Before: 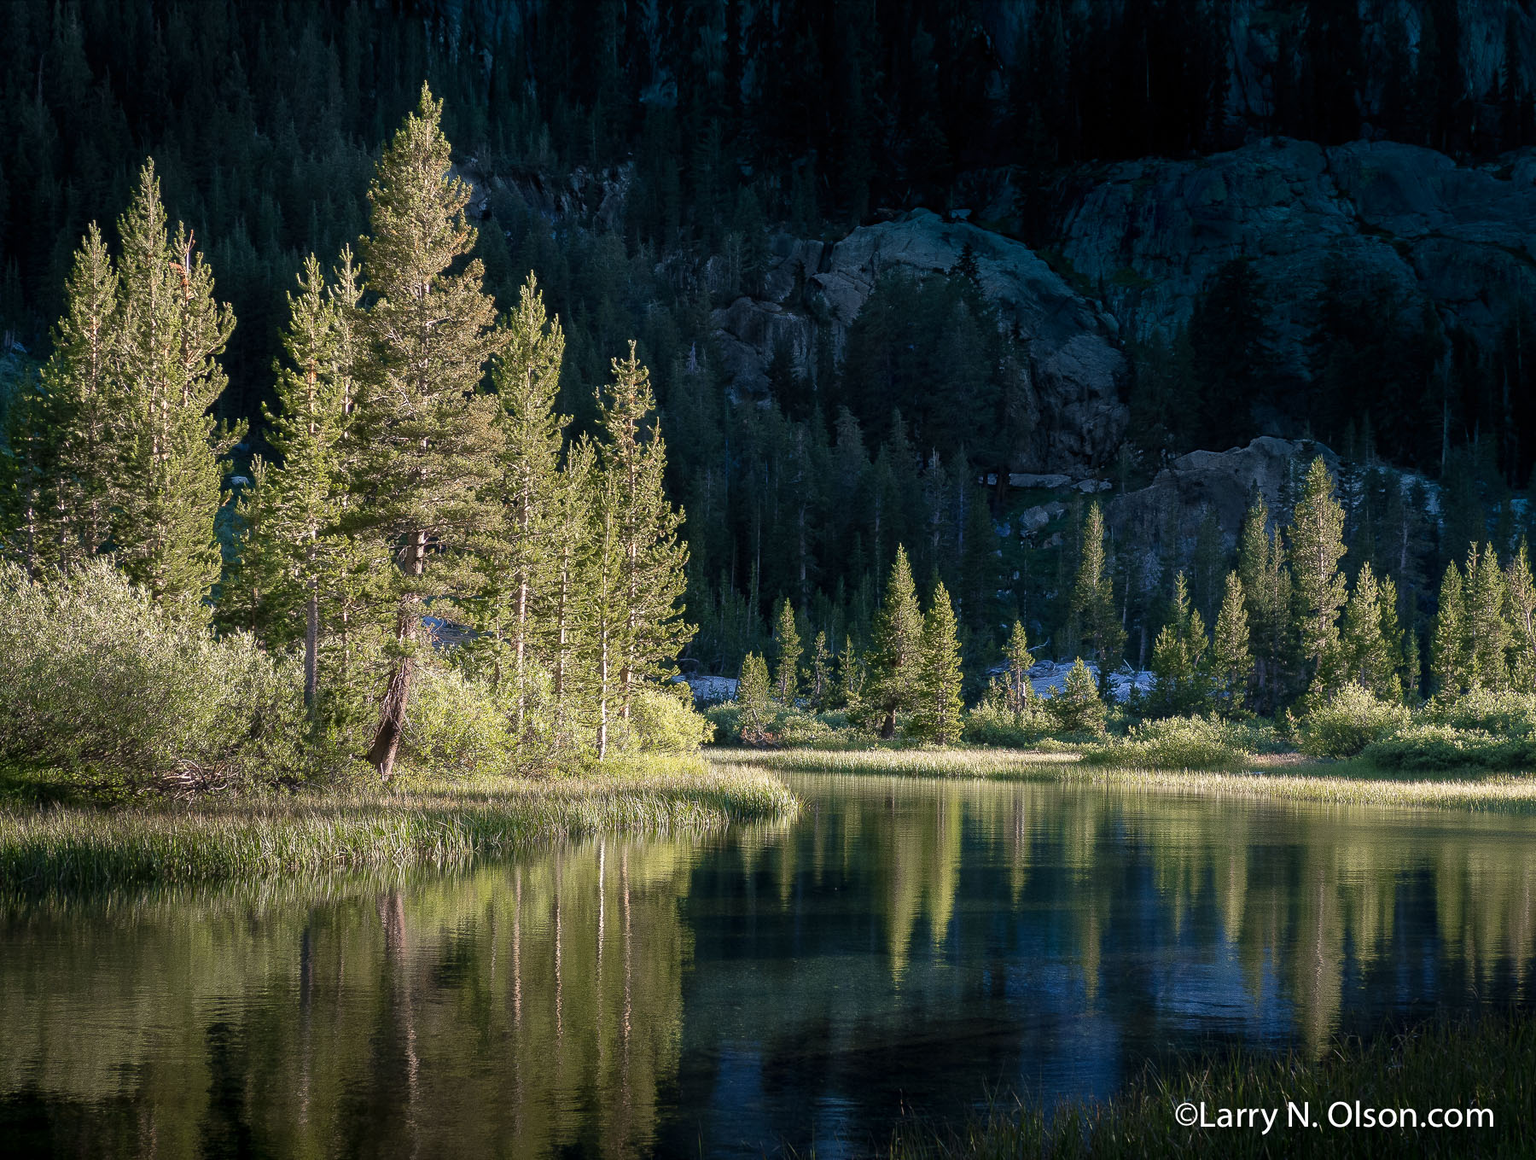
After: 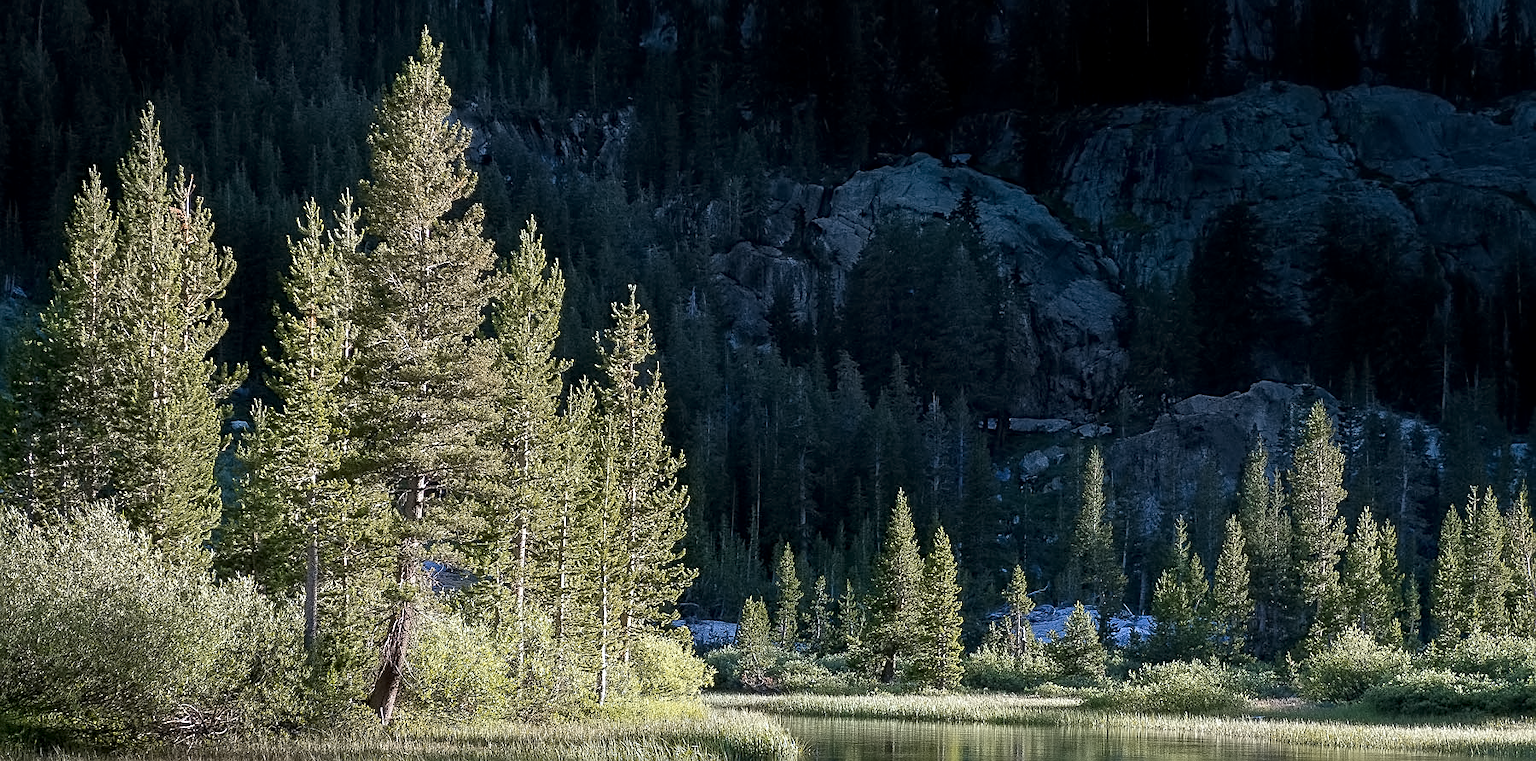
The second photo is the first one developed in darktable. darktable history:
crop and rotate: top 4.848%, bottom 29.503%
contrast equalizer: y [[0.5 ×6], [0.5 ×6], [0.5 ×6], [0 ×6], [0, 0.039, 0.251, 0.29, 0.293, 0.292]]
rotate and perspective: automatic cropping original format, crop left 0, crop top 0
sharpen: on, module defaults
local contrast: highlights 100%, shadows 100%, detail 120%, midtone range 0.2
white balance: red 0.954, blue 1.079
